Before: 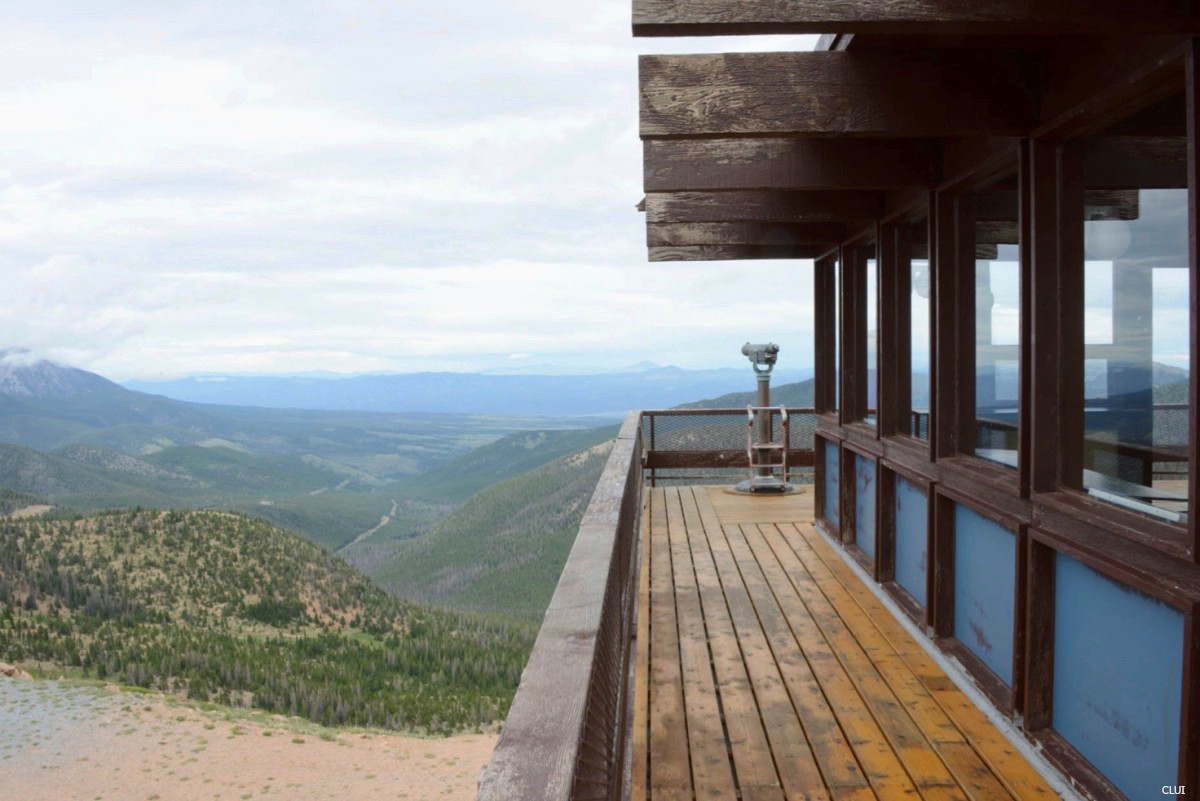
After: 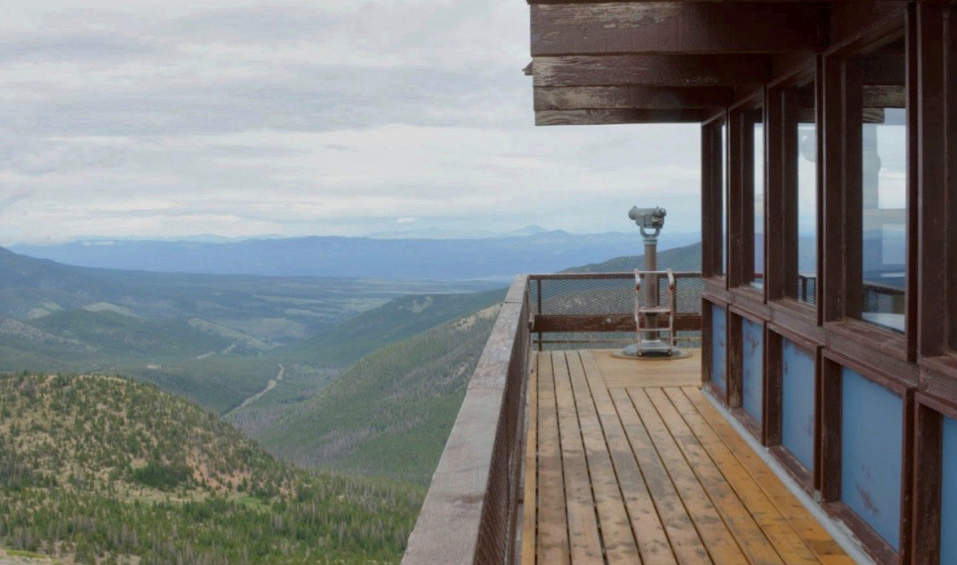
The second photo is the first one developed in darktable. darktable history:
shadows and highlights: shadows 20.99, highlights -35.3, soften with gaussian
crop: left 9.445%, top 17.088%, right 10.768%, bottom 12.37%
tone equalizer: -8 EV 0.252 EV, -7 EV 0.419 EV, -6 EV 0.403 EV, -5 EV 0.282 EV, -3 EV -0.264 EV, -2 EV -0.409 EV, -1 EV -0.427 EV, +0 EV -0.275 EV, edges refinement/feathering 500, mask exposure compensation -1.57 EV, preserve details no
local contrast: mode bilateral grid, contrast 20, coarseness 50, detail 119%, midtone range 0.2
